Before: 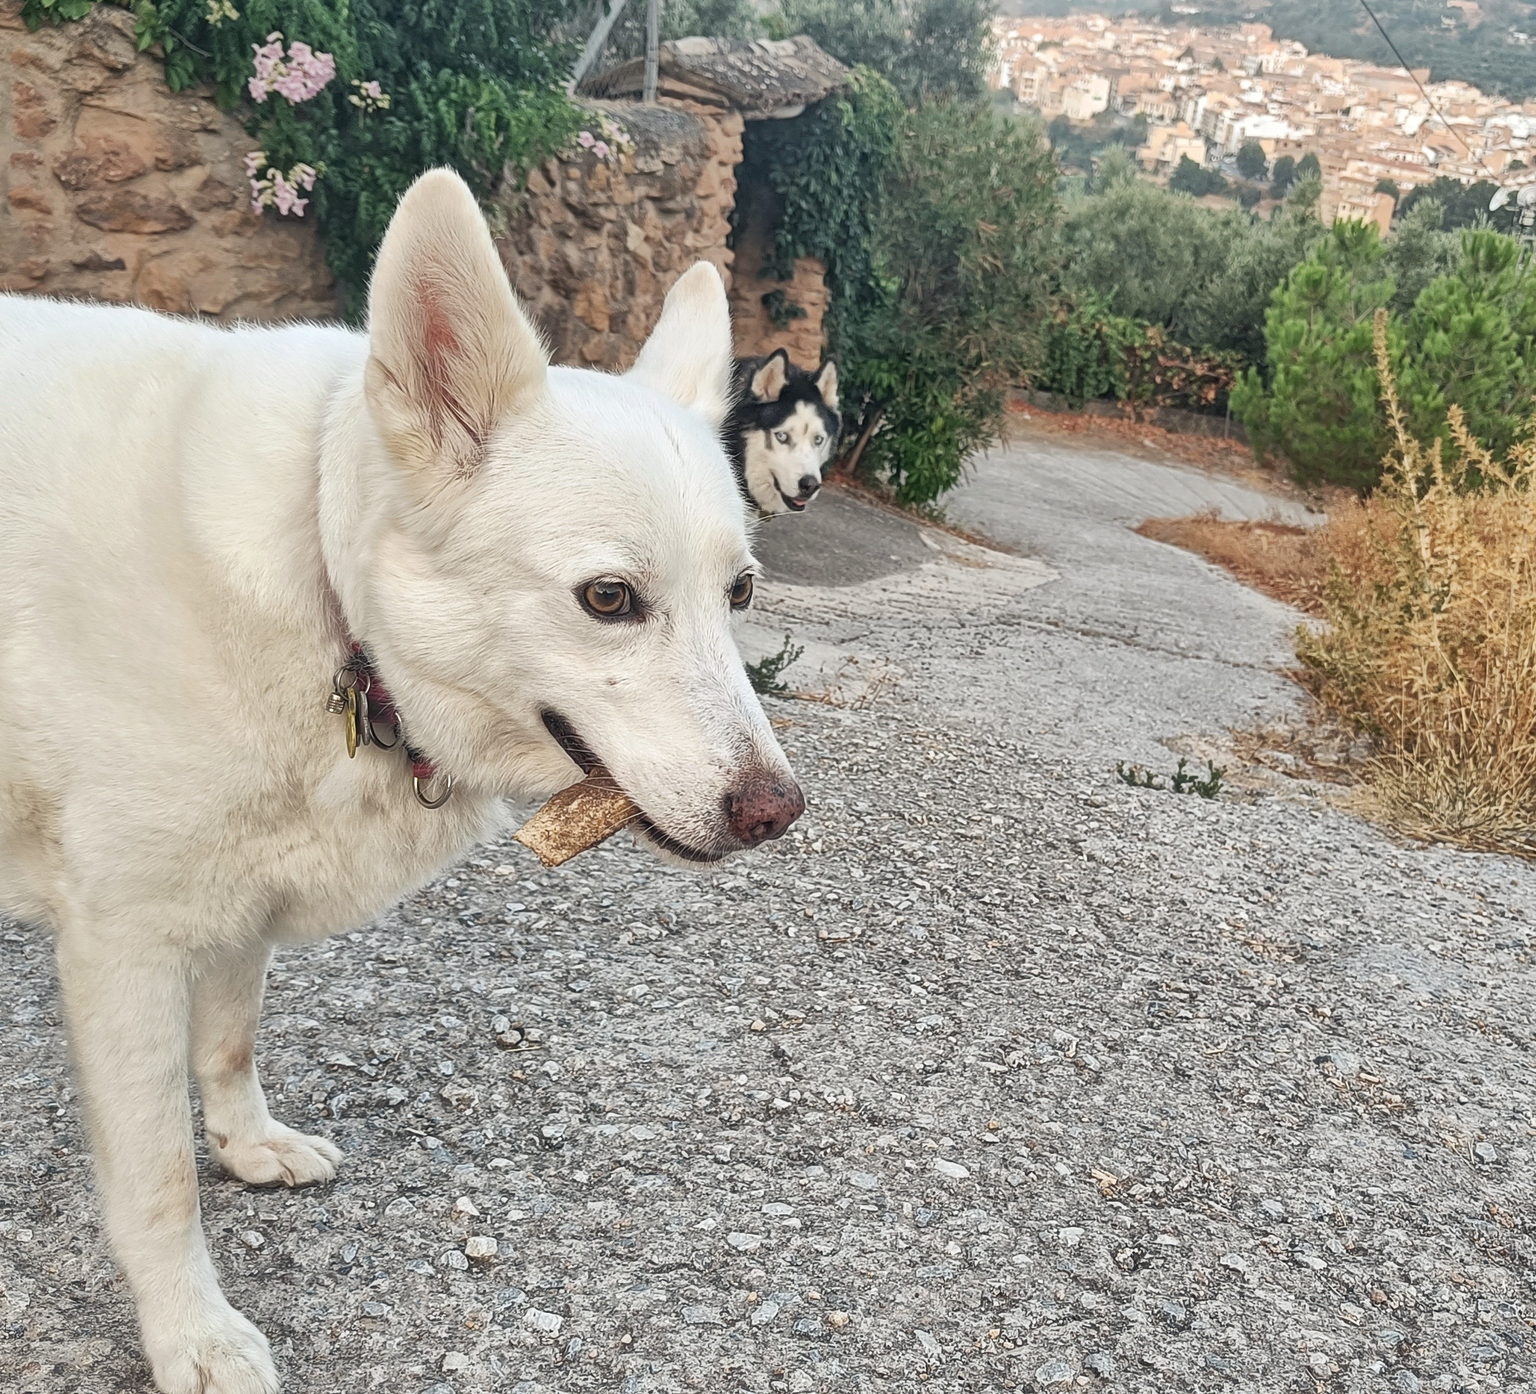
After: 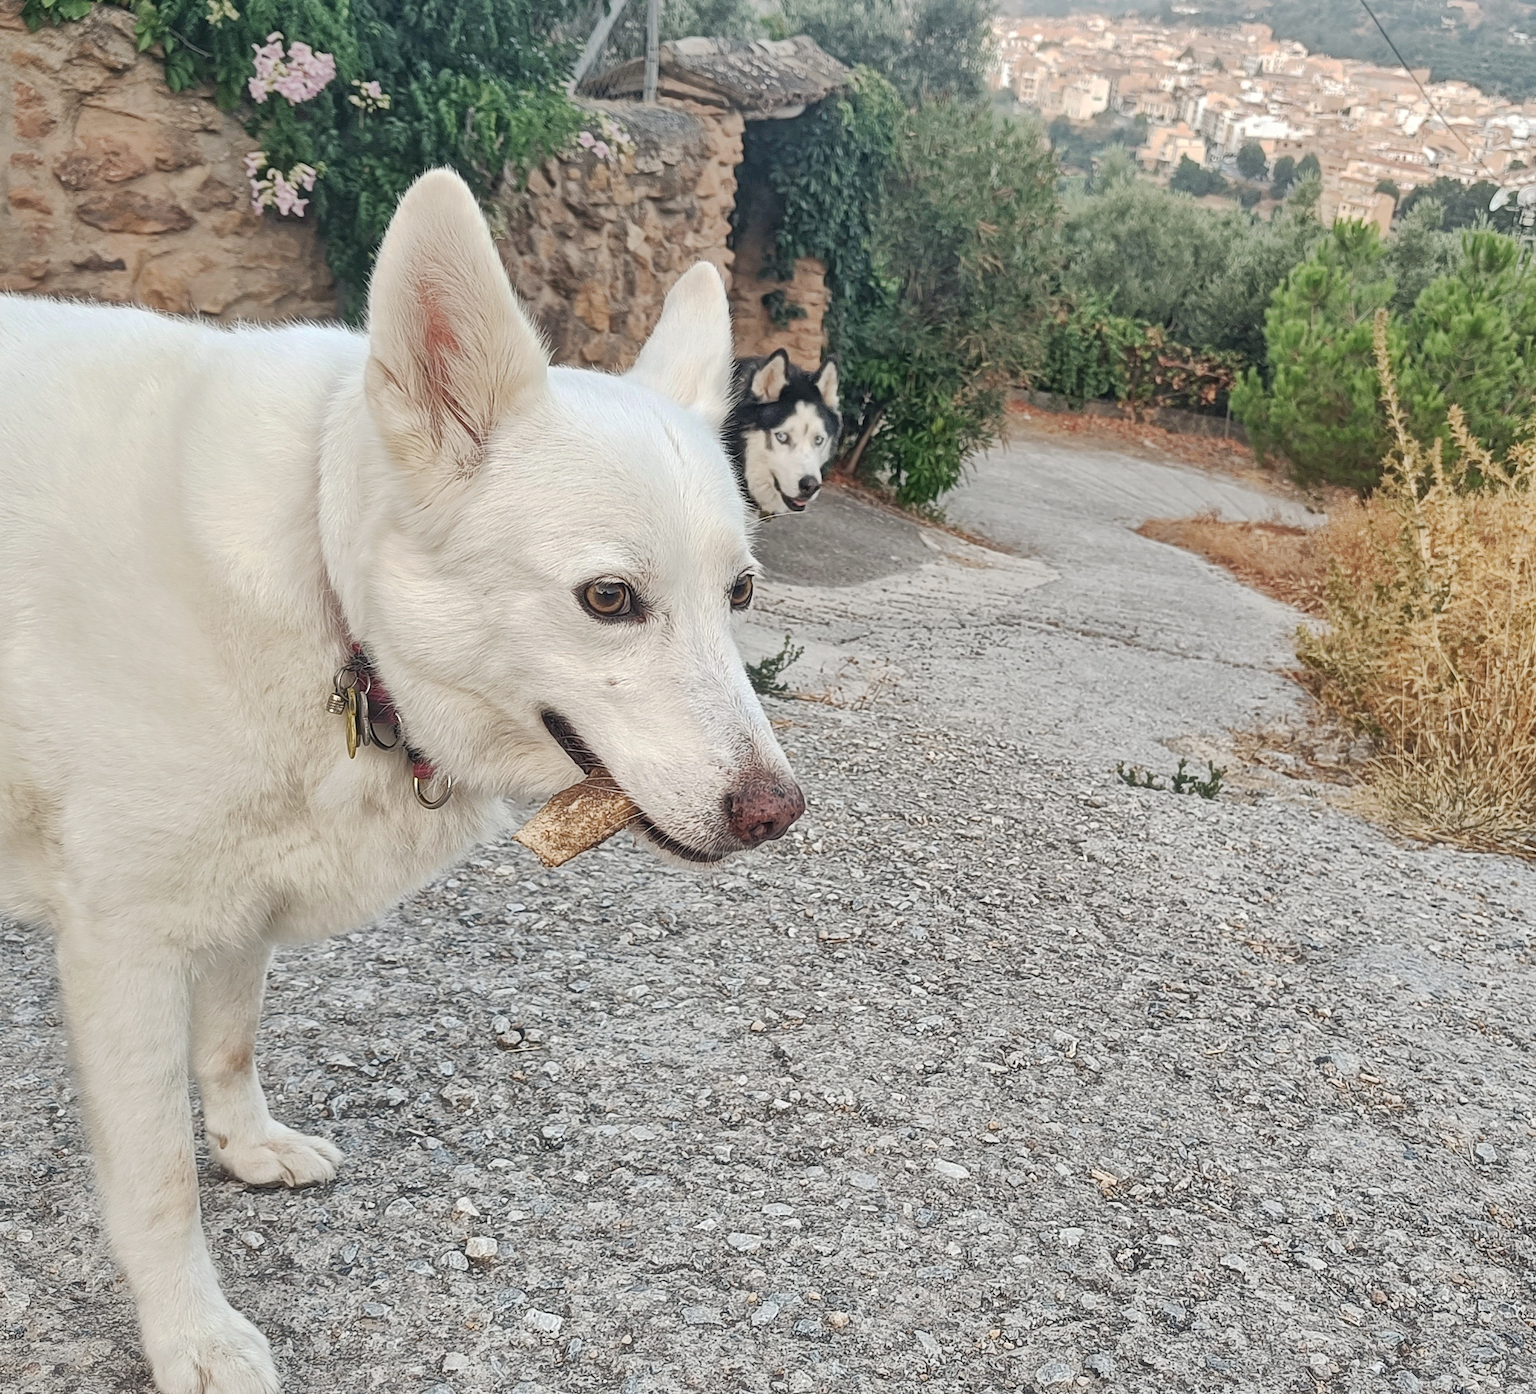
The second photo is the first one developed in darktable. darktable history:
base curve: curves: ch0 [(0, 0) (0.235, 0.266) (0.503, 0.496) (0.786, 0.72) (1, 1)], preserve colors none
tone equalizer: on, module defaults
